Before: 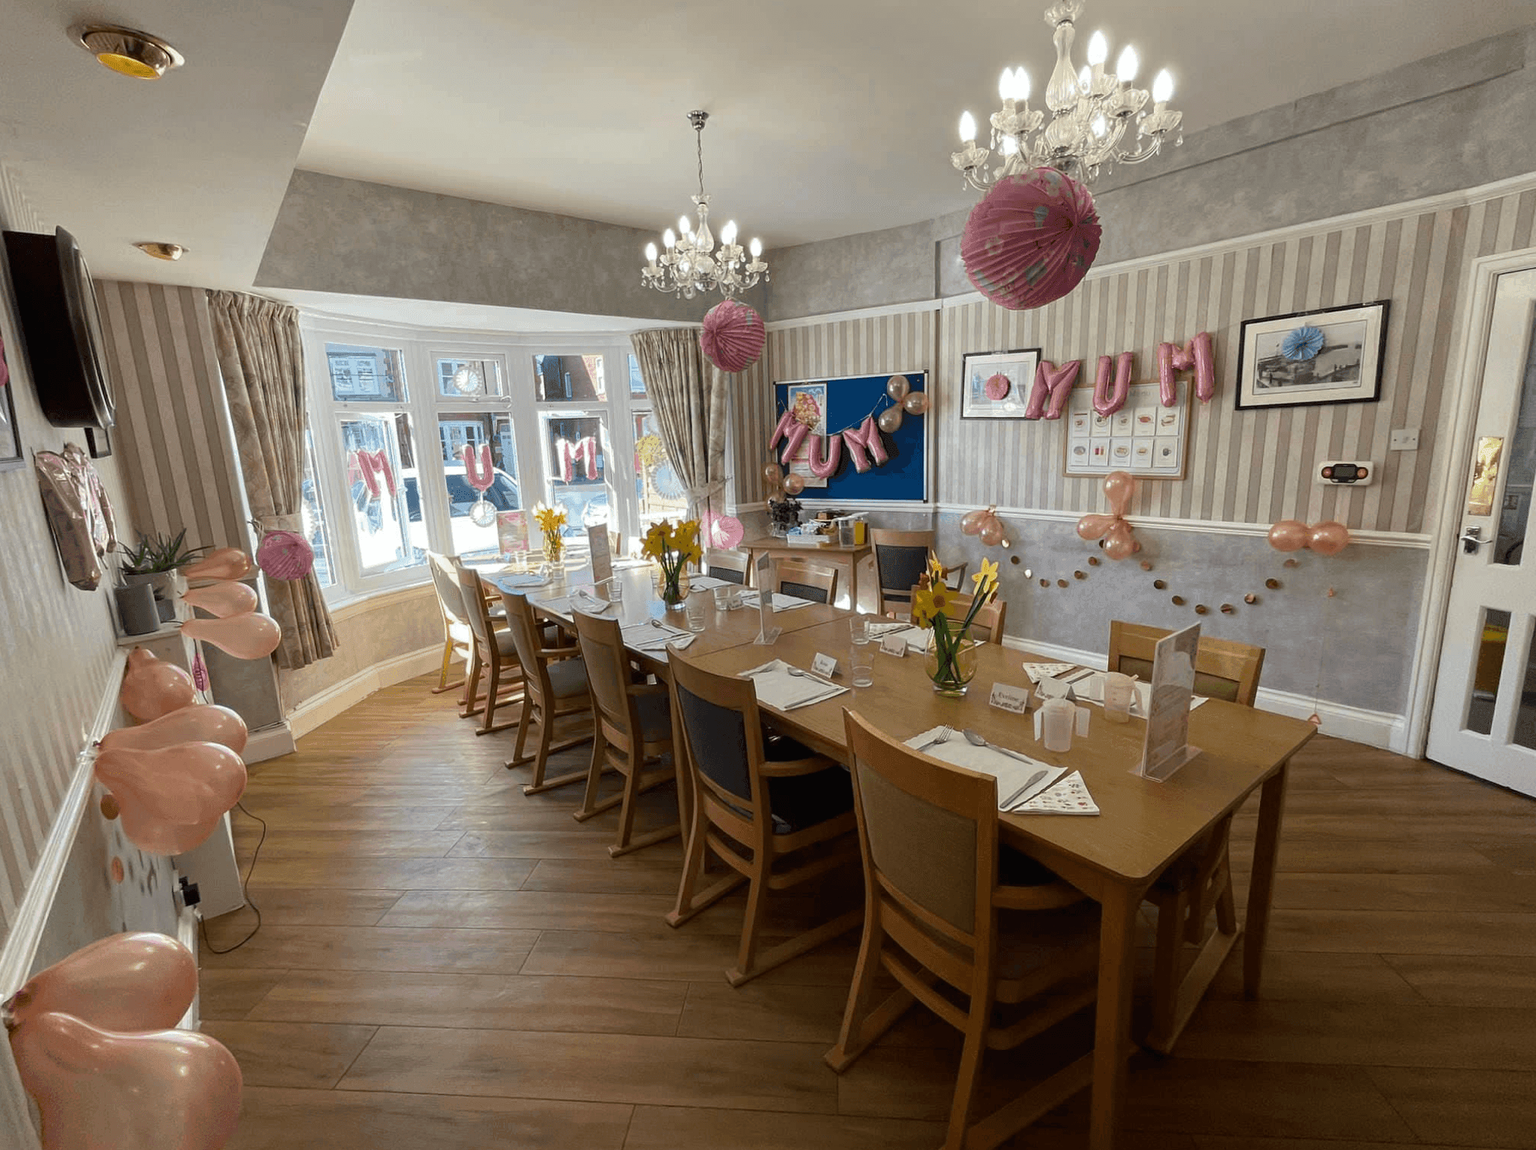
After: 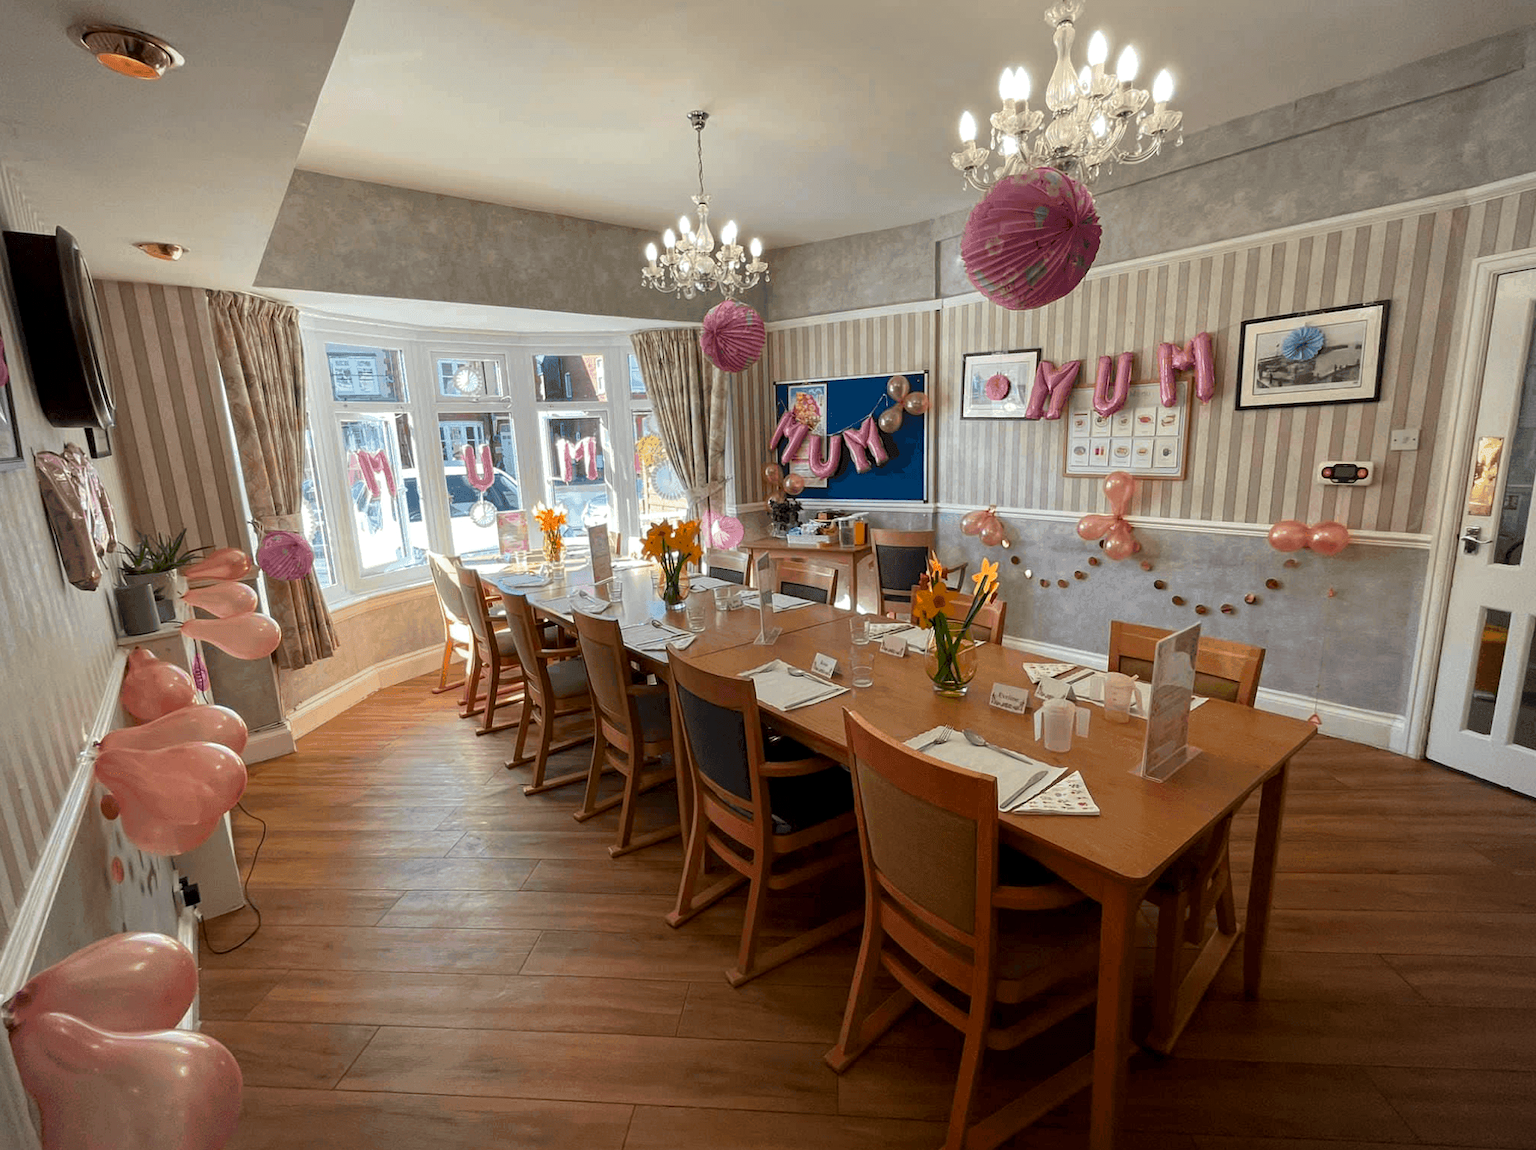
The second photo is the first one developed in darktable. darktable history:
color zones: curves: ch1 [(0.24, 0.634) (0.75, 0.5)]; ch2 [(0.253, 0.437) (0.745, 0.491)], mix 19.68%
local contrast: highlights 103%, shadows 102%, detail 119%, midtone range 0.2
vignetting: fall-off radius 82.27%
